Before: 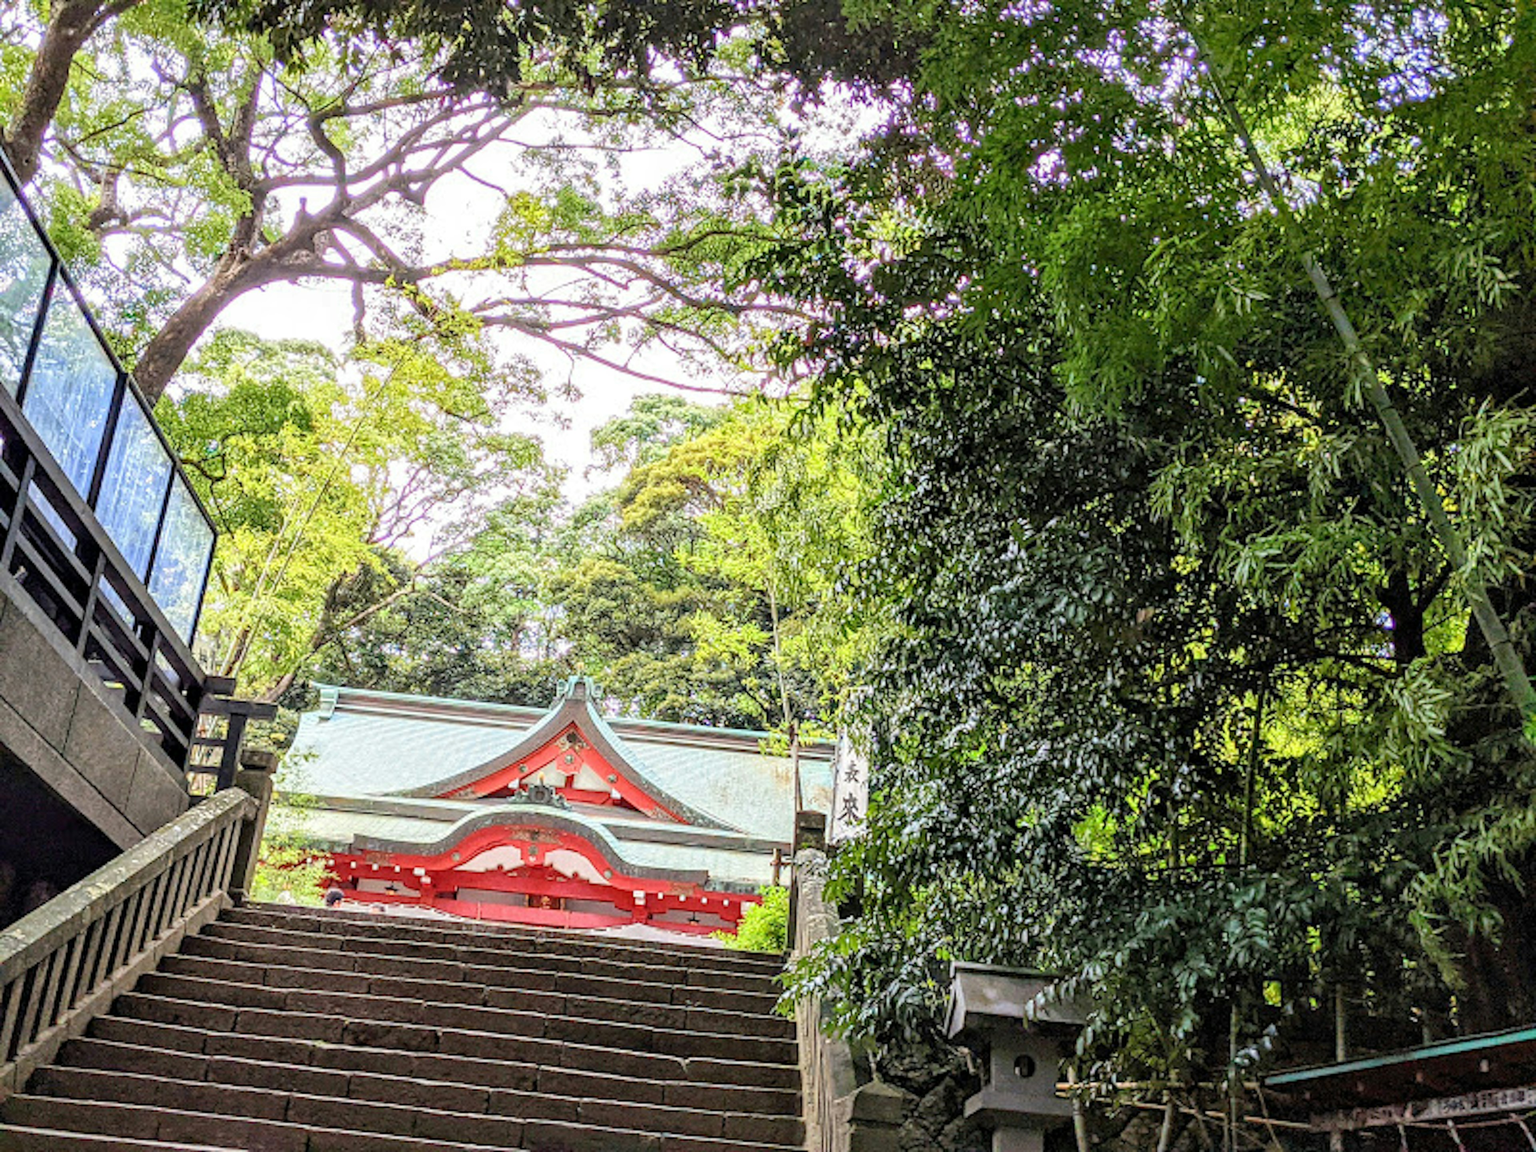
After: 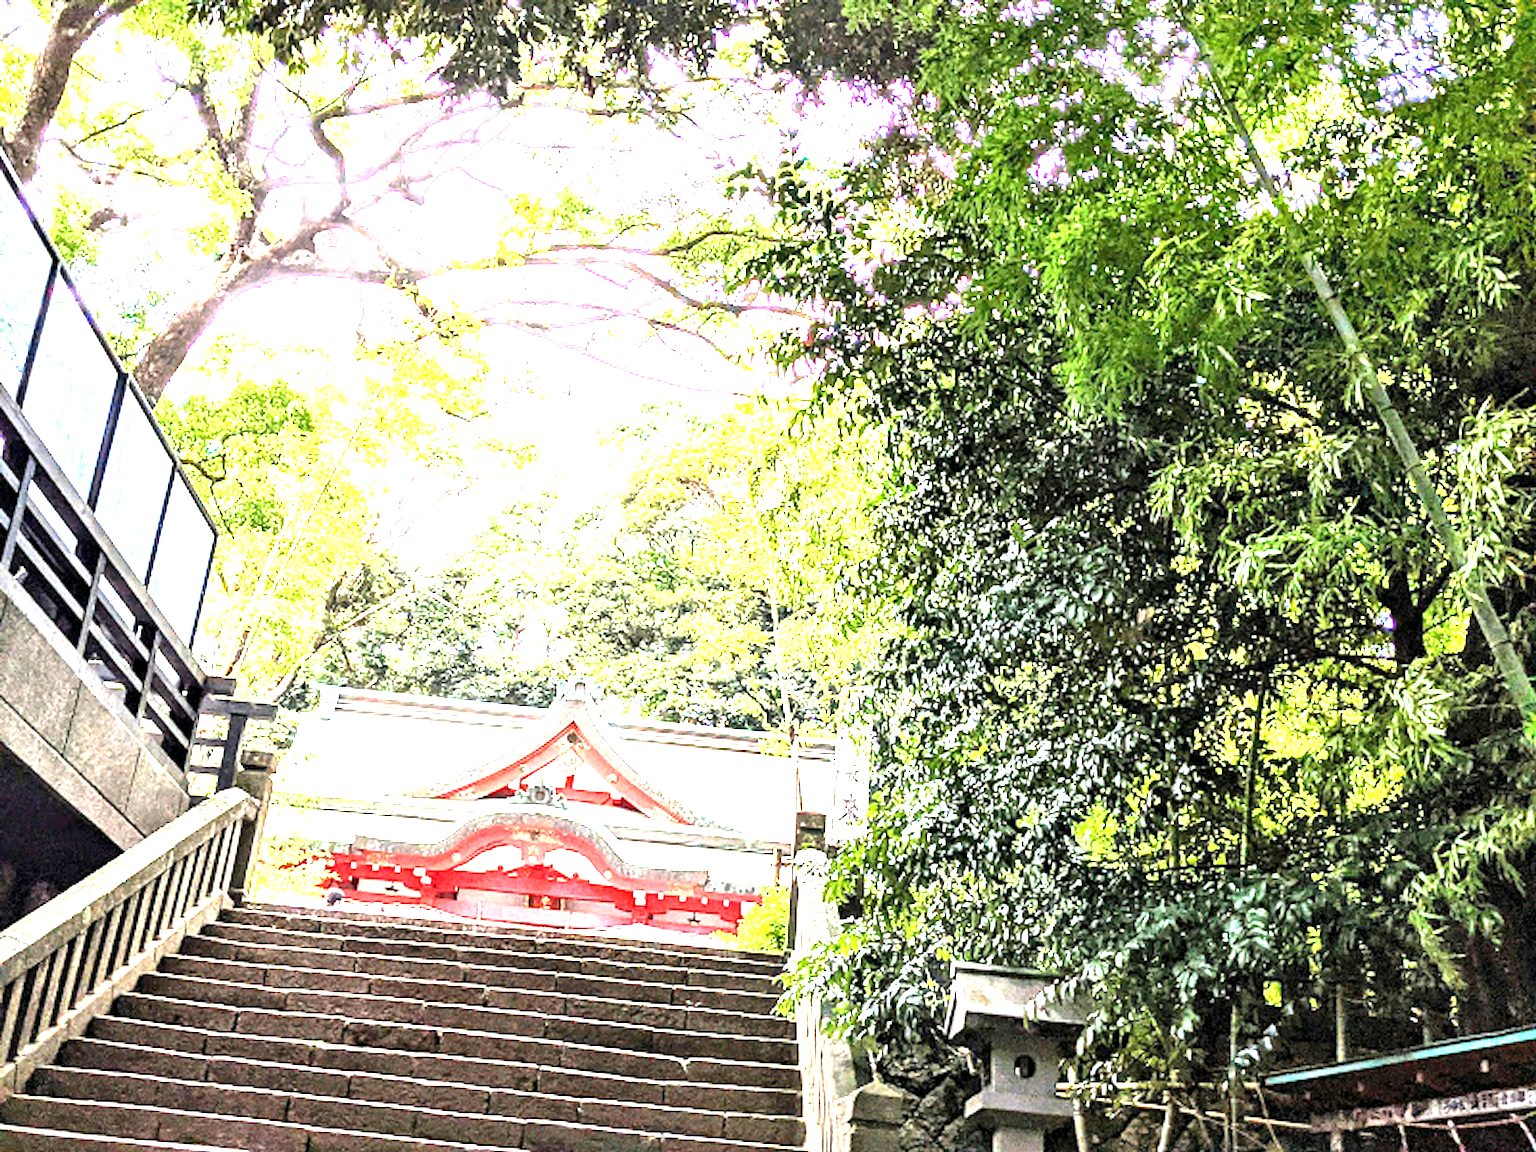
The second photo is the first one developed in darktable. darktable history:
exposure: black level correction 0, exposure 1.63 EV, compensate highlight preservation false
local contrast: mode bilateral grid, contrast 26, coarseness 49, detail 121%, midtone range 0.2
tone equalizer: -8 EV -0.394 EV, -7 EV -0.391 EV, -6 EV -0.296 EV, -5 EV -0.208 EV, -3 EV 0.198 EV, -2 EV 0.32 EV, -1 EV 0.409 EV, +0 EV 0.405 EV, edges refinement/feathering 500, mask exposure compensation -1.57 EV, preserve details guided filter
